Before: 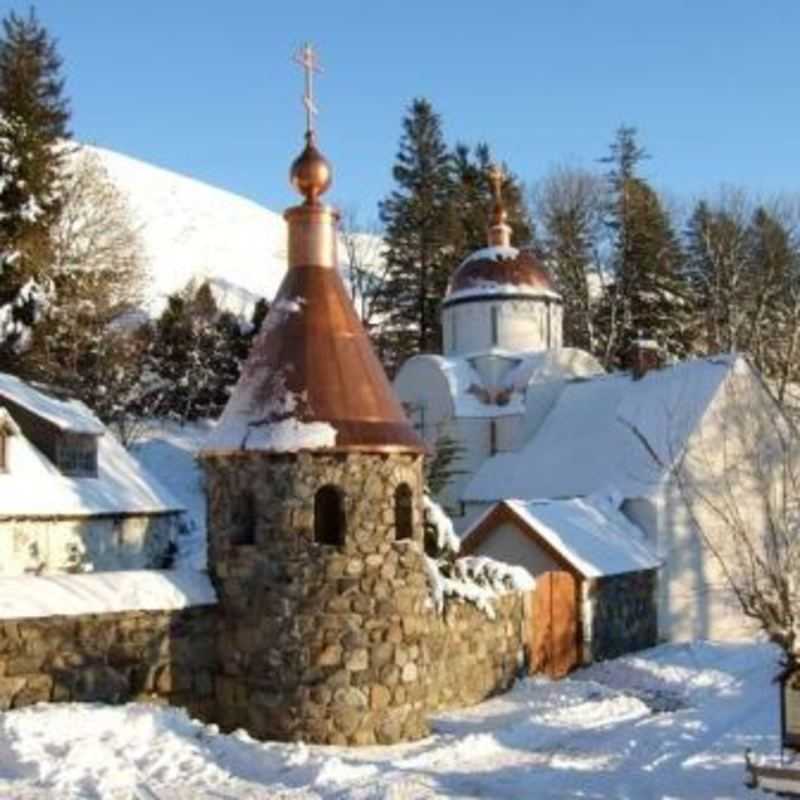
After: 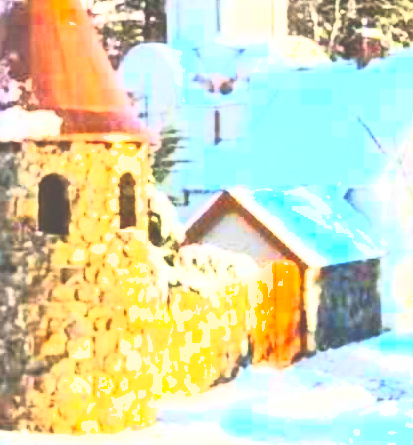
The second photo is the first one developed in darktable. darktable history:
crop: left 34.528%, top 38.974%, right 13.753%, bottom 5.293%
contrast brightness saturation: contrast 0.824, brightness 0.601, saturation 0.596
shadows and highlights: on, module defaults
color balance rgb: perceptual saturation grading › global saturation 20%, perceptual saturation grading › highlights -25.084%, perceptual saturation grading › shadows 50.248%, global vibrance 9.62%
exposure: black level correction -0.023, exposure 1.393 EV, compensate exposure bias true, compensate highlight preservation false
